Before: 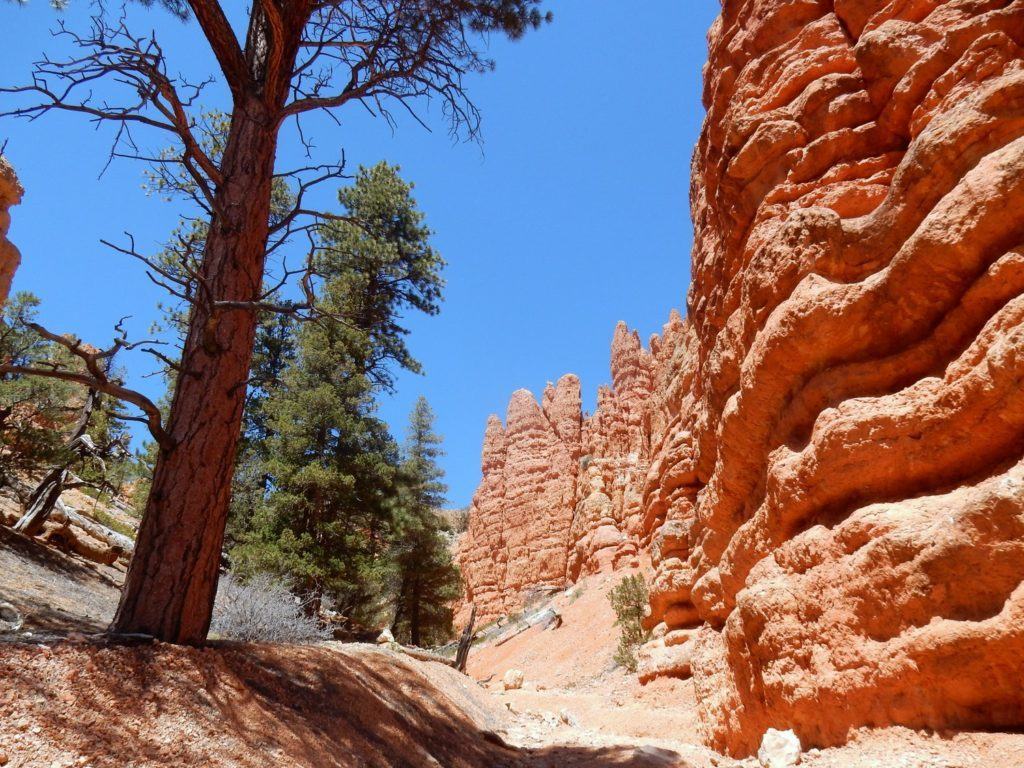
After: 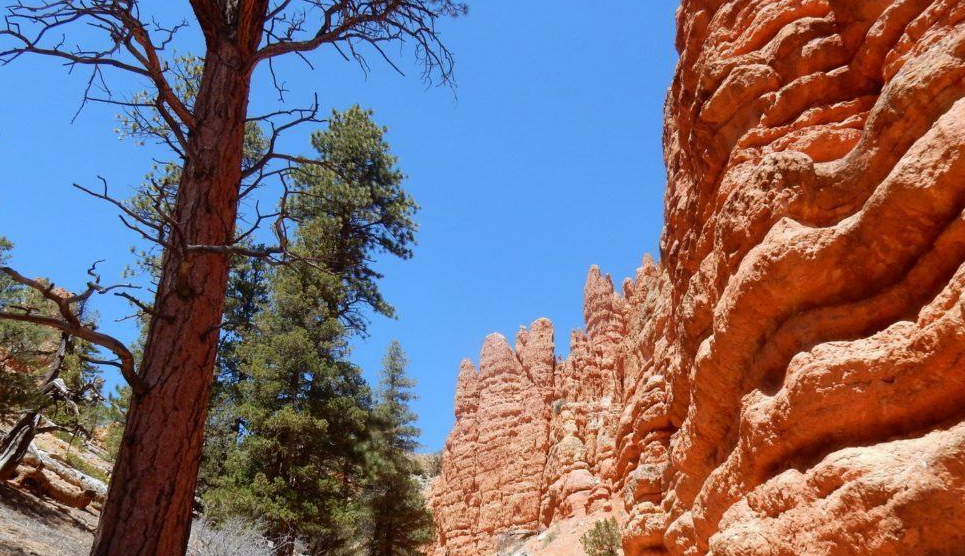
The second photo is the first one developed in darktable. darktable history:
crop: left 2.645%, top 7.382%, right 3.107%, bottom 20.188%
